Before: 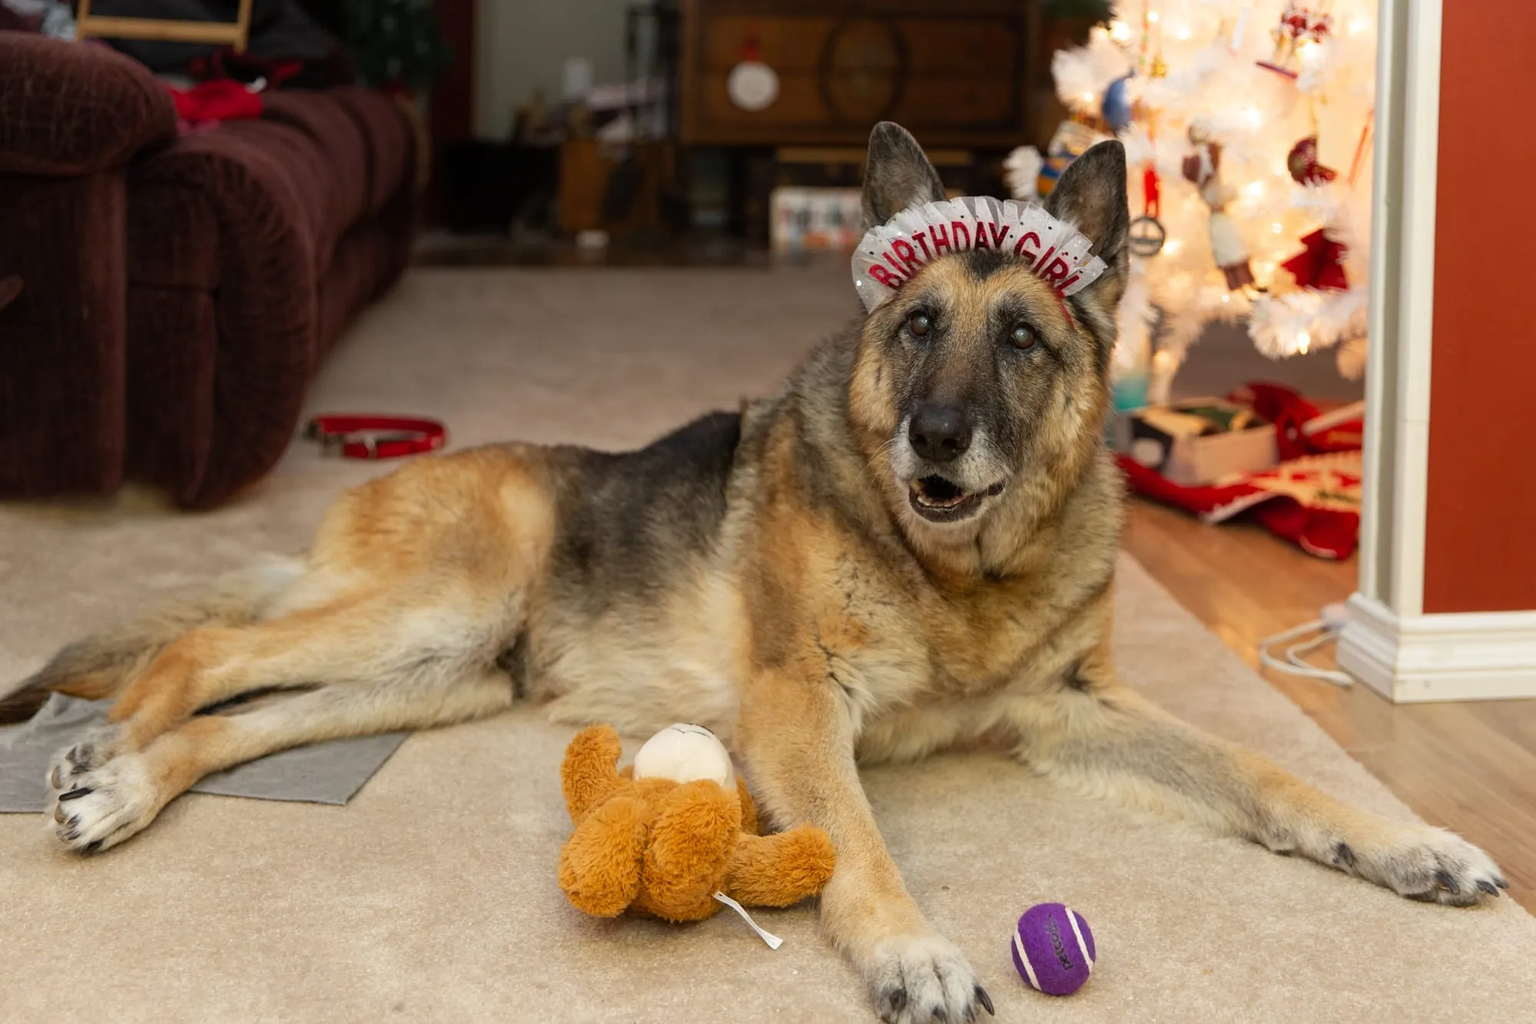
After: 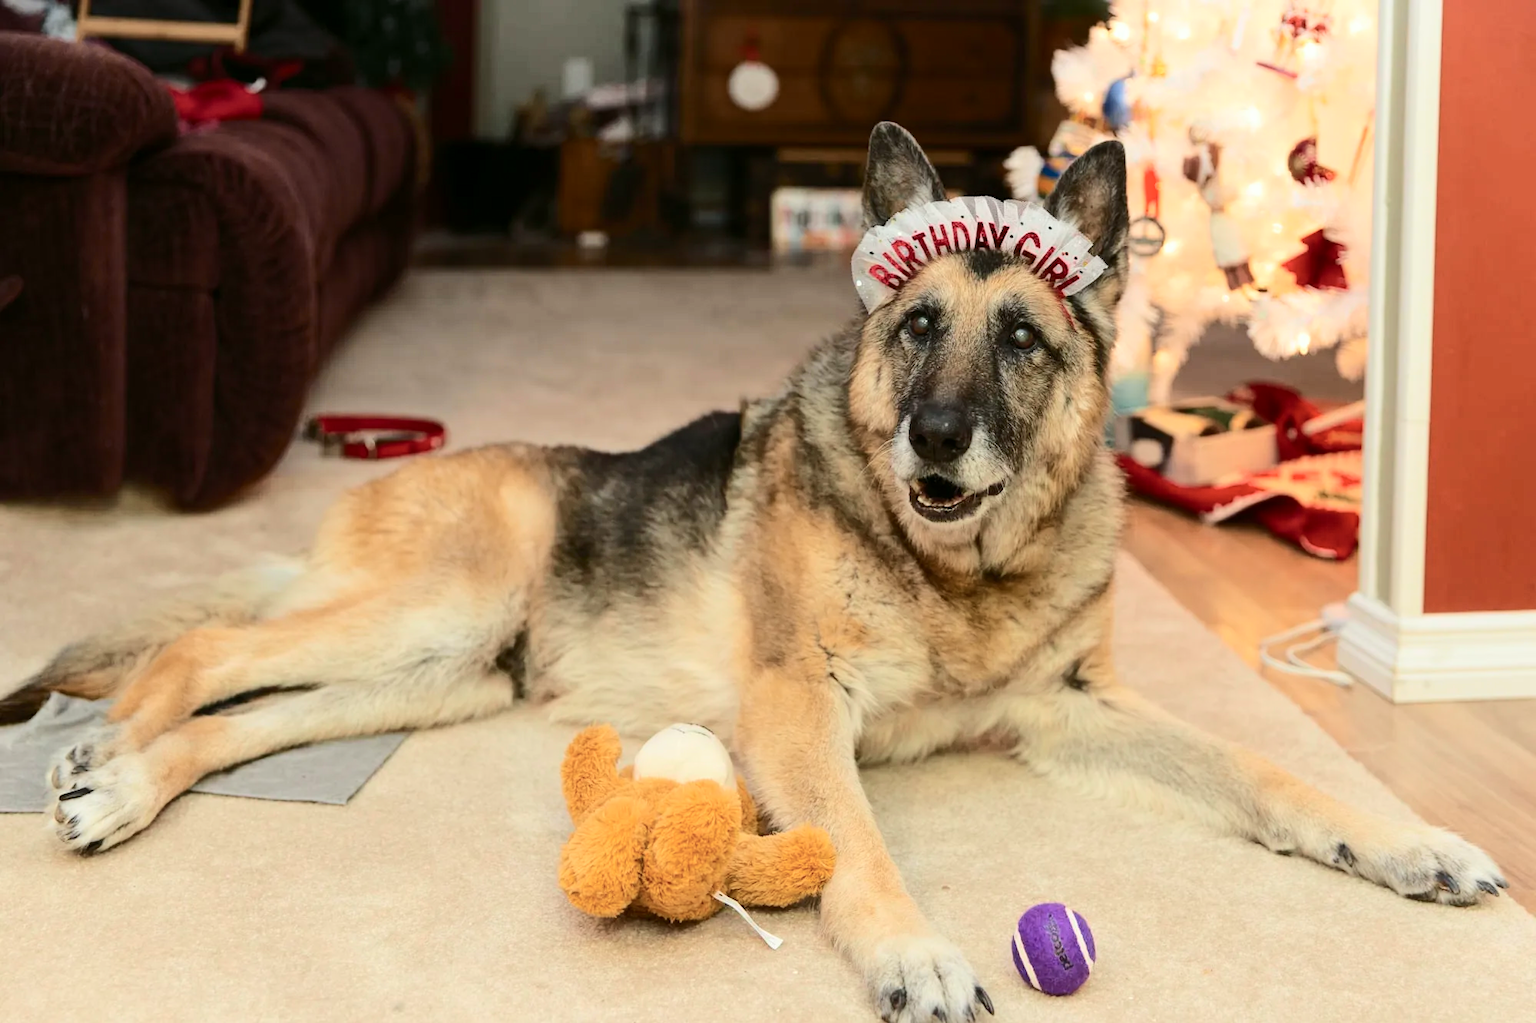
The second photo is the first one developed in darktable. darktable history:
tone curve: curves: ch0 [(0, 0) (0.21, 0.21) (0.43, 0.586) (0.65, 0.793) (1, 1)]; ch1 [(0, 0) (0.382, 0.447) (0.492, 0.484) (0.544, 0.547) (0.583, 0.578) (0.599, 0.595) (0.67, 0.673) (1, 1)]; ch2 [(0, 0) (0.411, 0.382) (0.492, 0.5) (0.531, 0.534) (0.56, 0.573) (0.599, 0.602) (0.696, 0.693) (1, 1)], color space Lab, independent channels, preserve colors none
